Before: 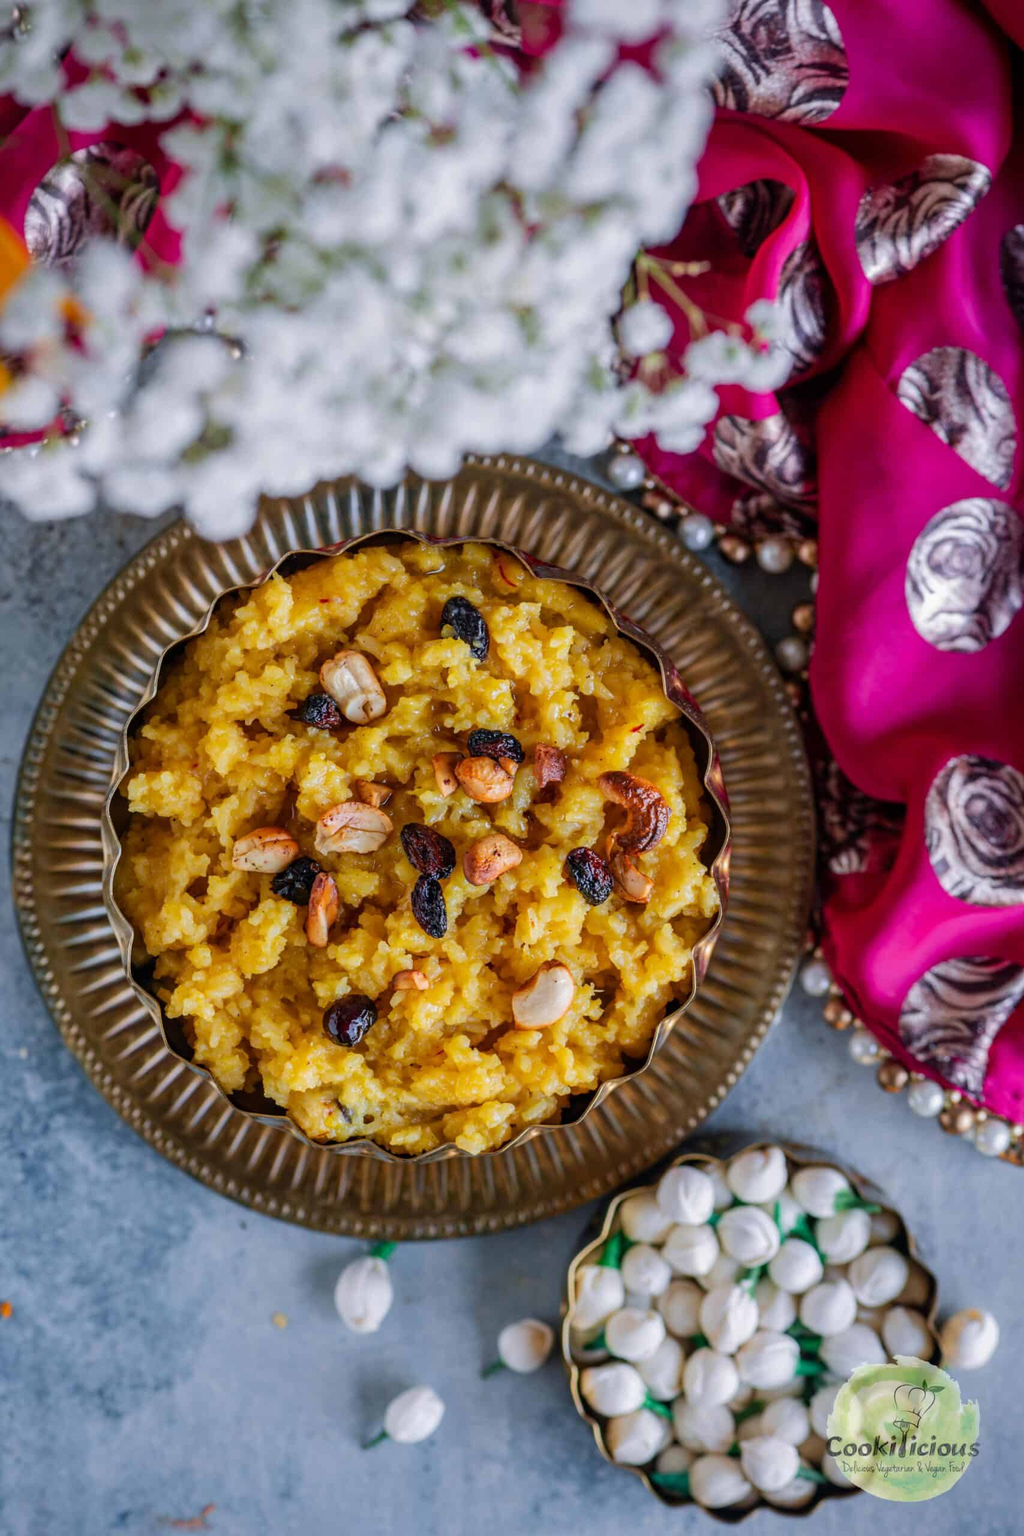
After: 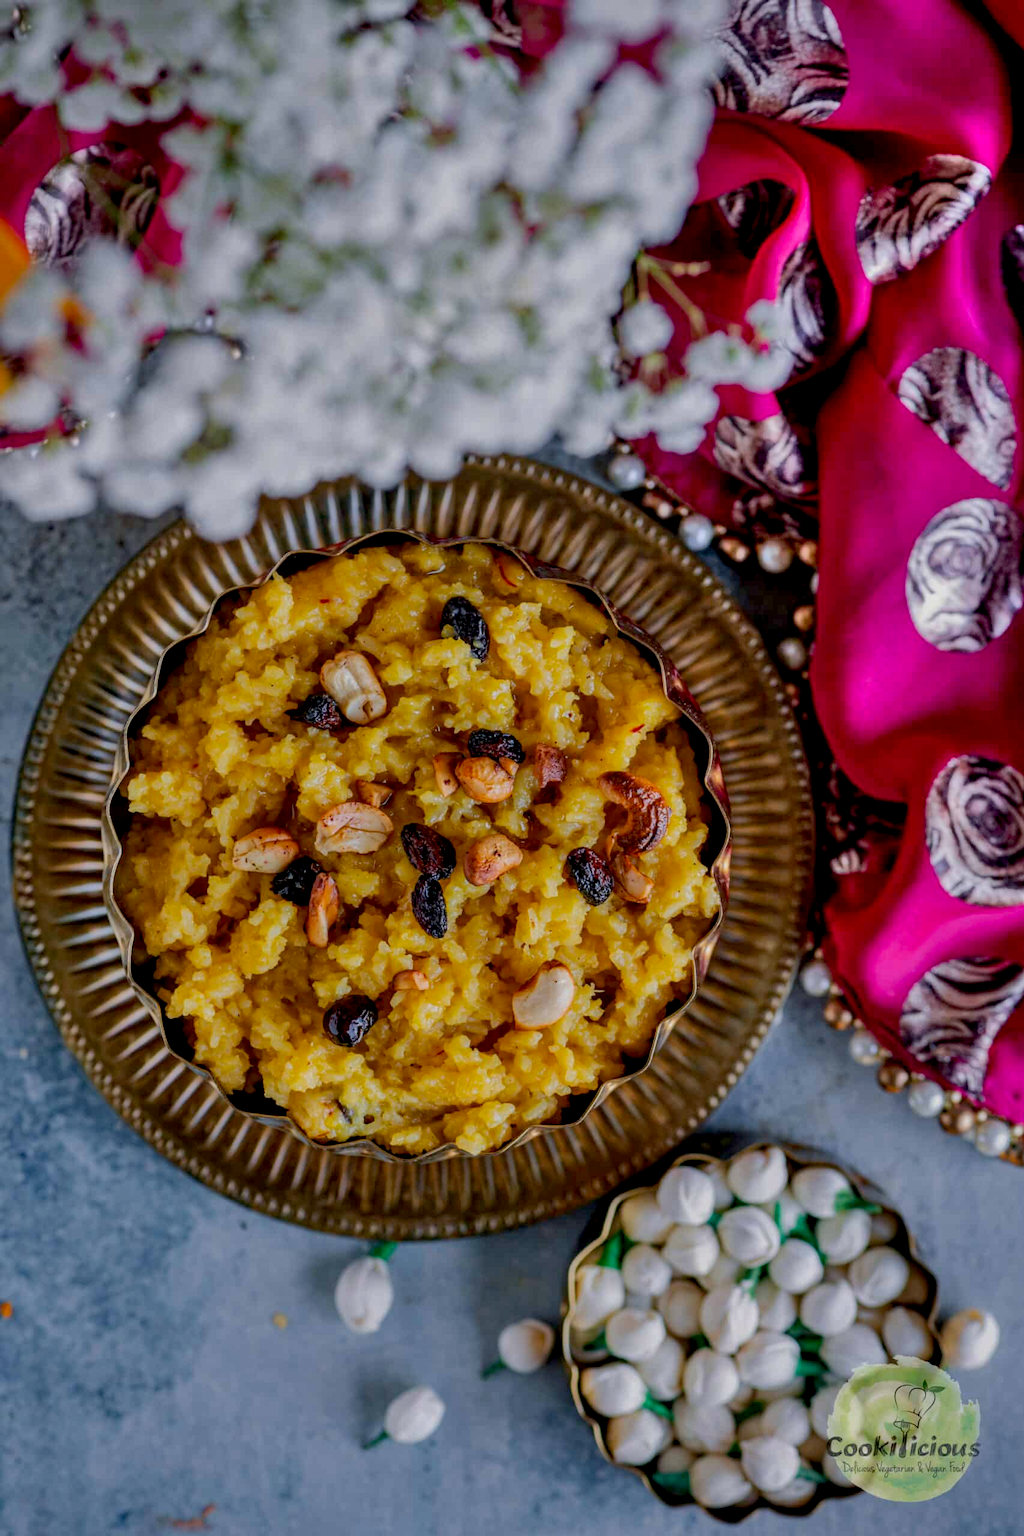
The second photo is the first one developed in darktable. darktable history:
shadows and highlights: highlights color adjustment 0.488%, soften with gaussian
haze removal: compatibility mode true, adaptive false
exposure: black level correction 0.011, exposure -0.478 EV, compensate exposure bias true, compensate highlight preservation false
